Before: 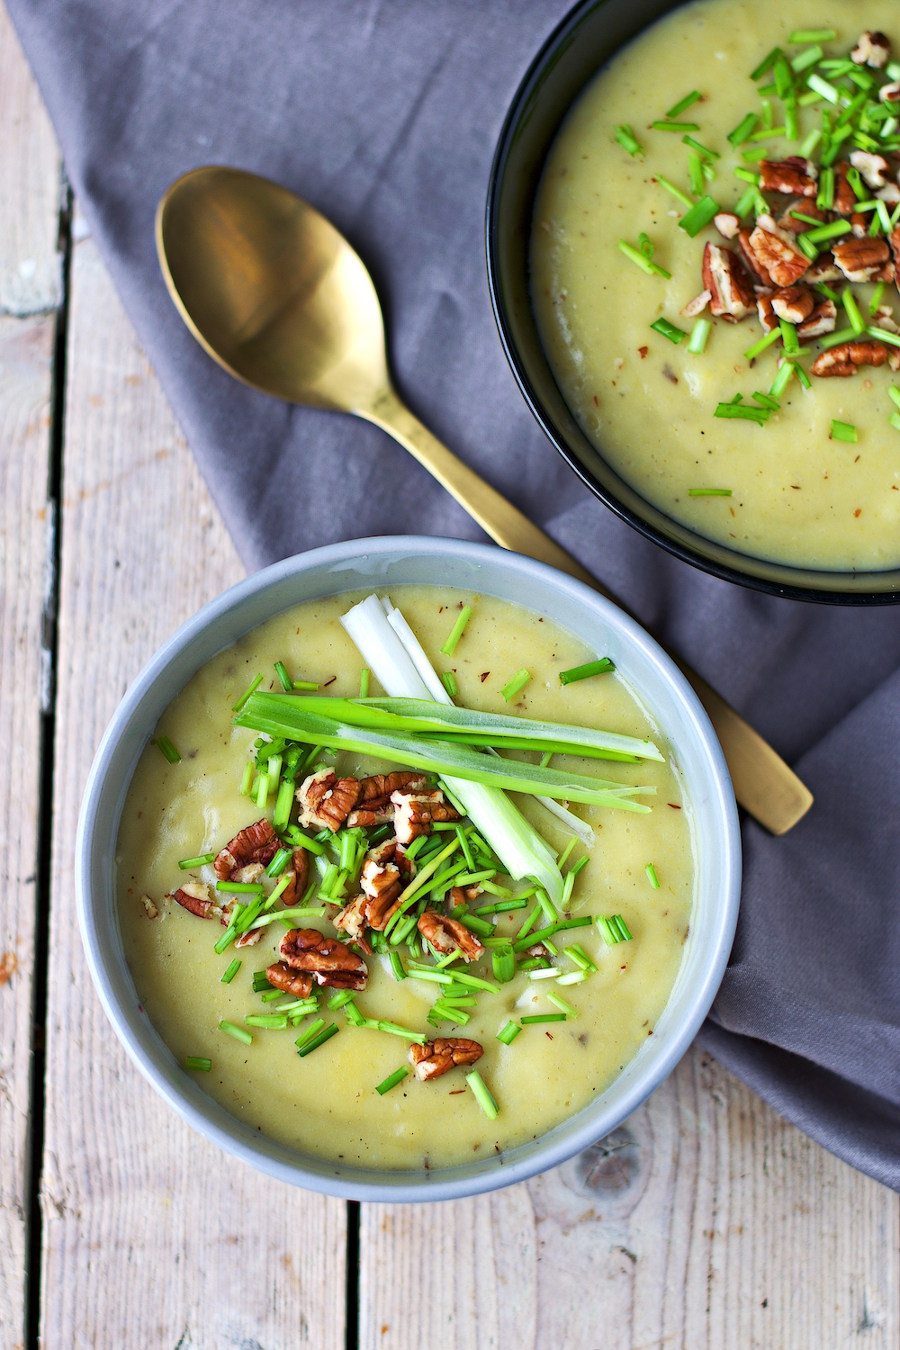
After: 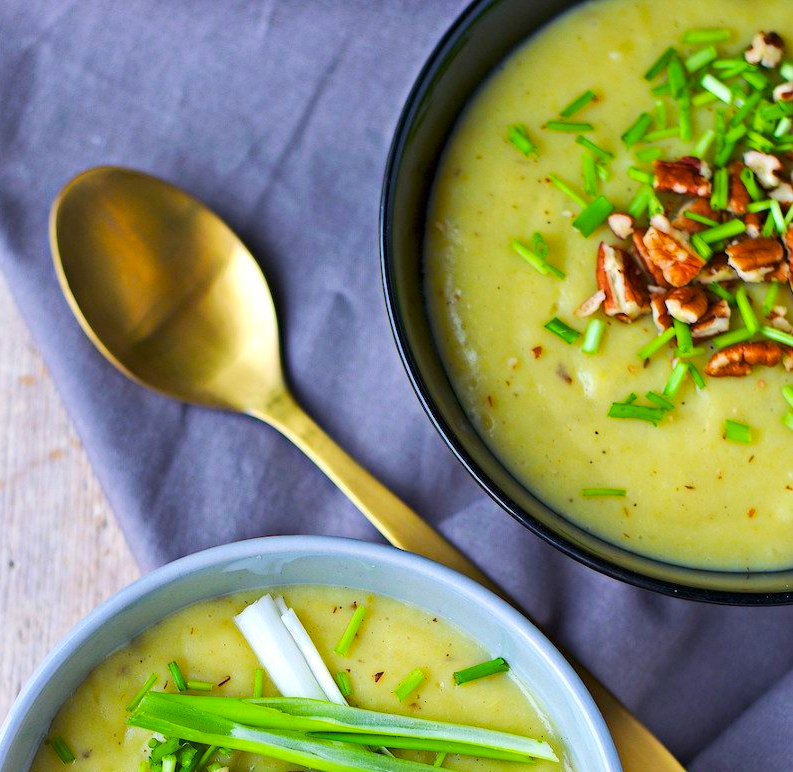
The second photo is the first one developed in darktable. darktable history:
rgb curve: mode RGB, independent channels
crop and rotate: left 11.812%, bottom 42.776%
color balance rgb: perceptual saturation grading › global saturation 25%, perceptual brilliance grading › mid-tones 10%, perceptual brilliance grading › shadows 15%, global vibrance 20%
